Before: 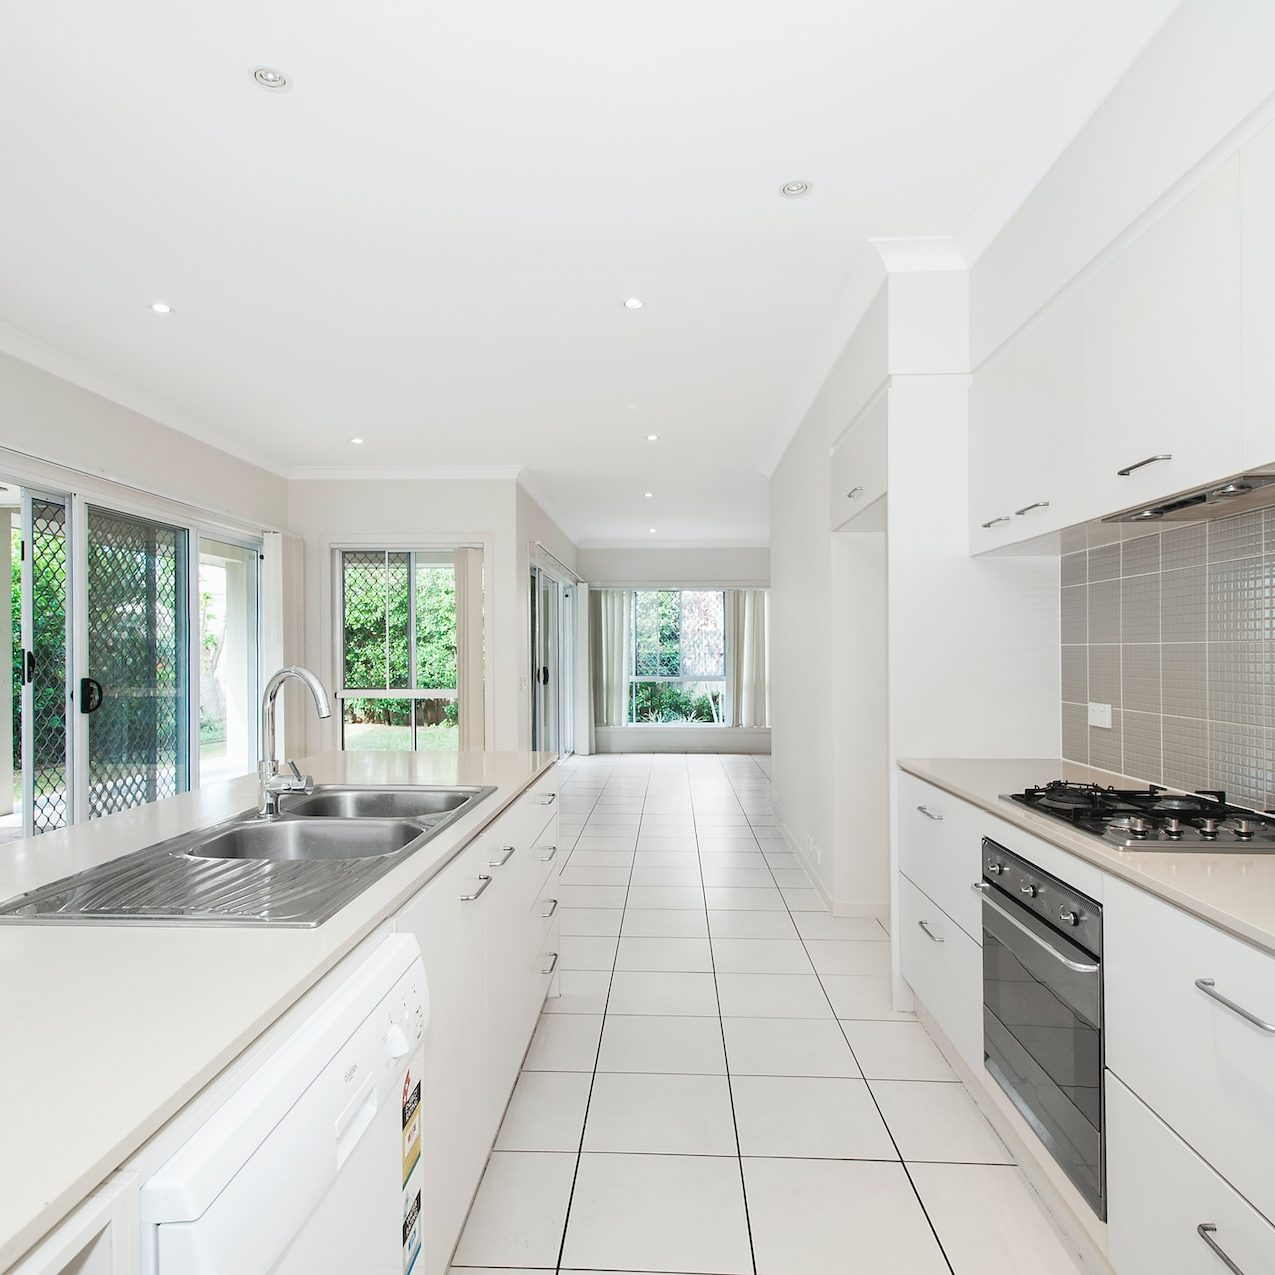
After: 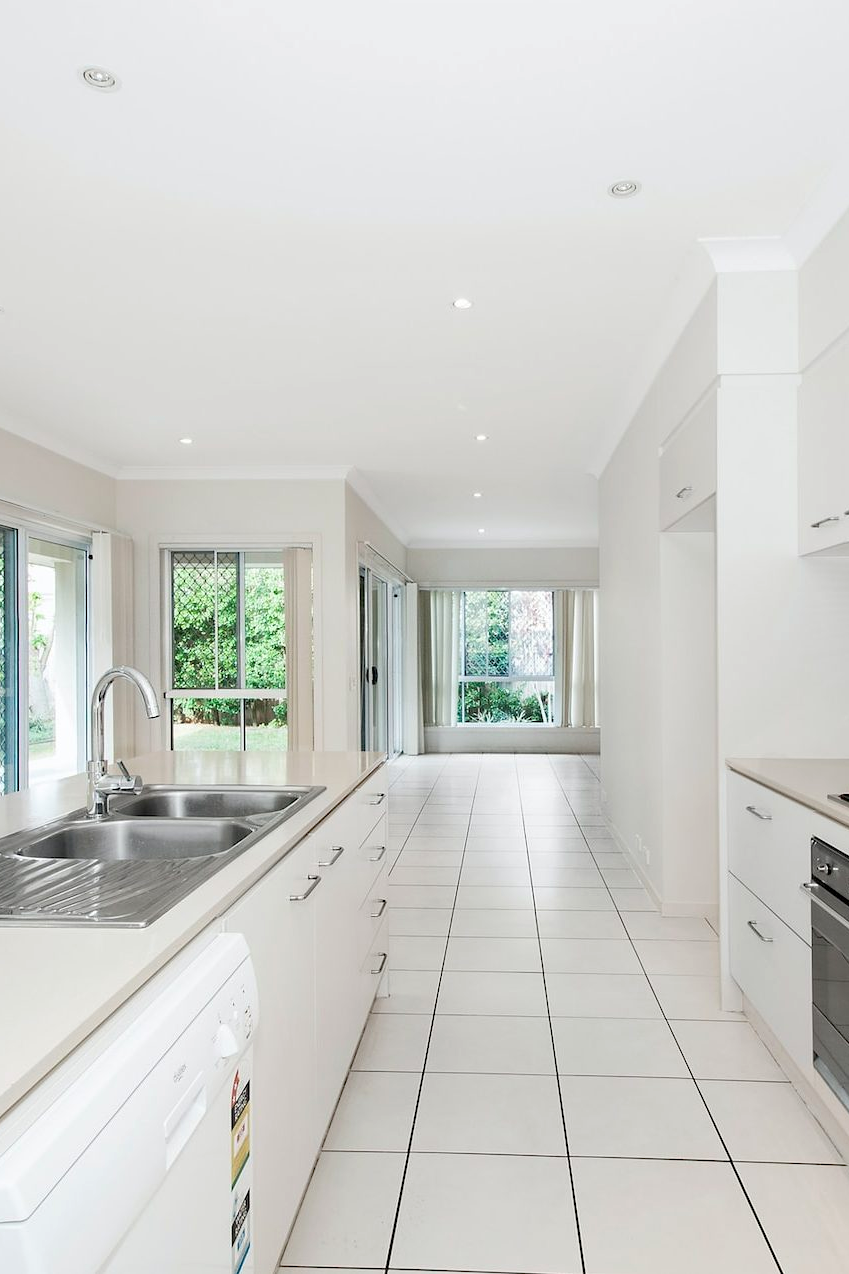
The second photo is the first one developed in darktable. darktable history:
haze removal: adaptive false
crop and rotate: left 13.47%, right 19.941%
